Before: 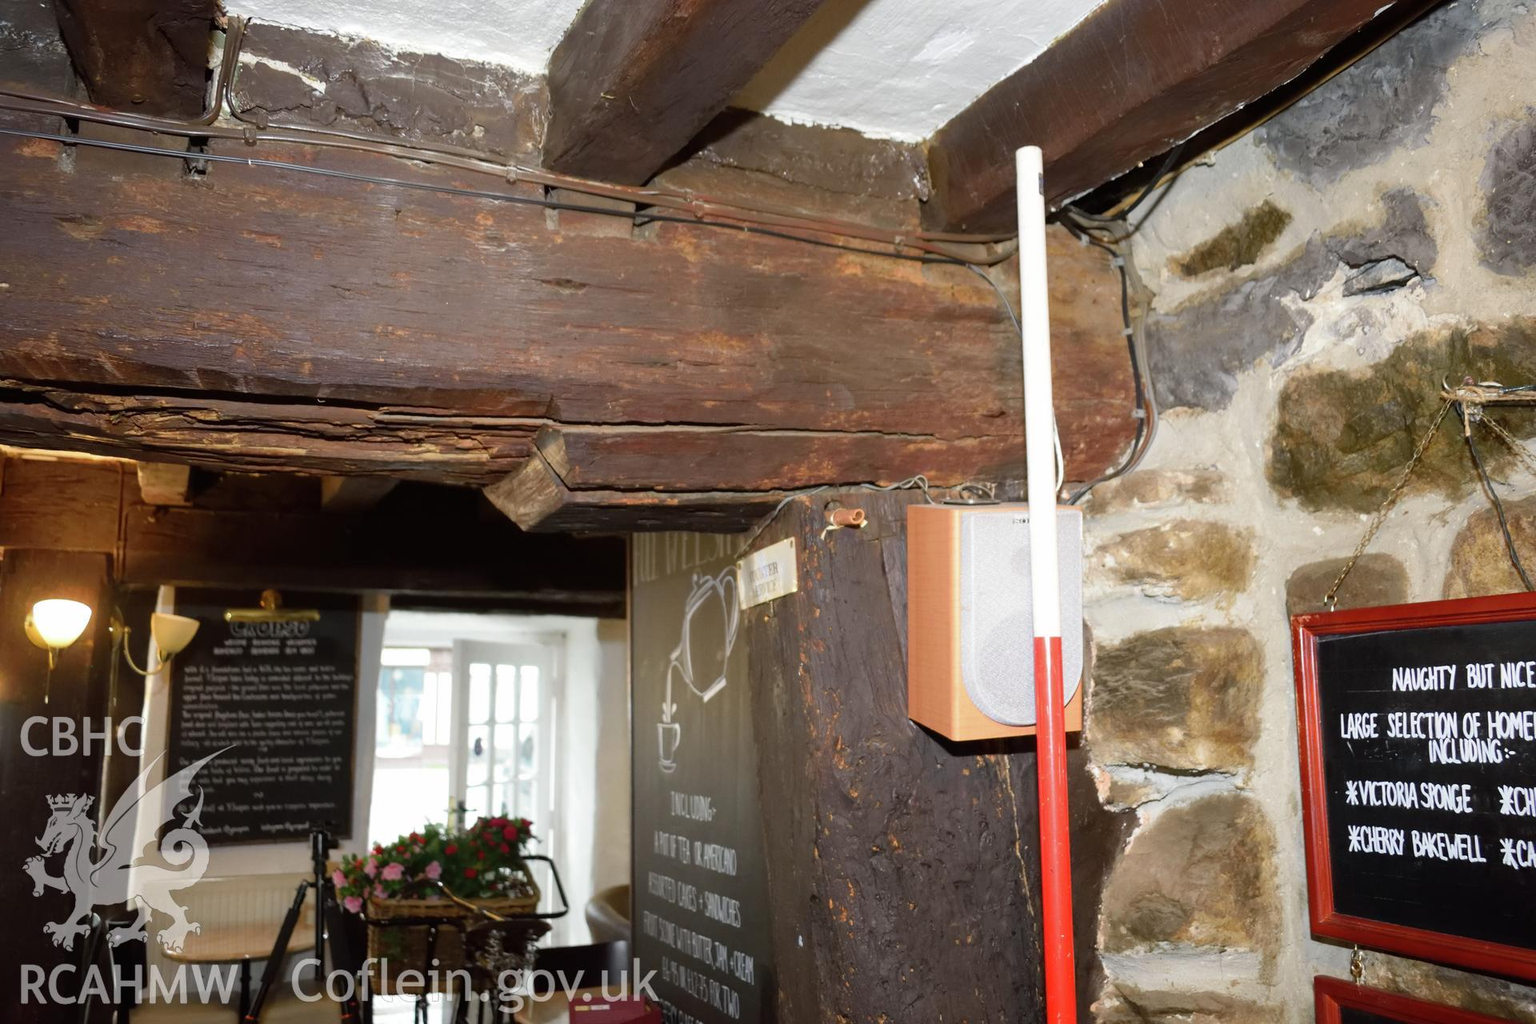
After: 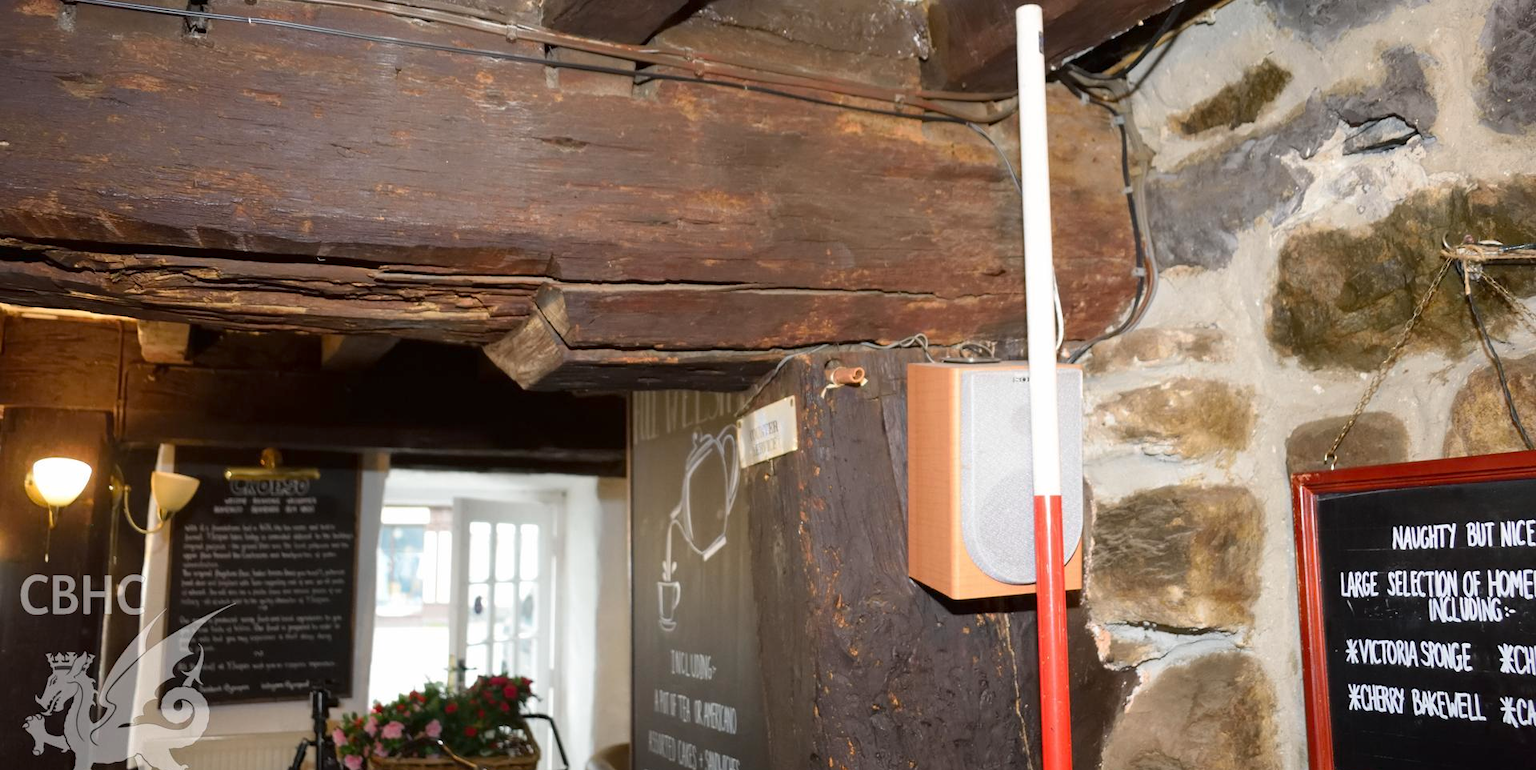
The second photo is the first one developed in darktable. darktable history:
crop: top 13.875%, bottom 10.838%
